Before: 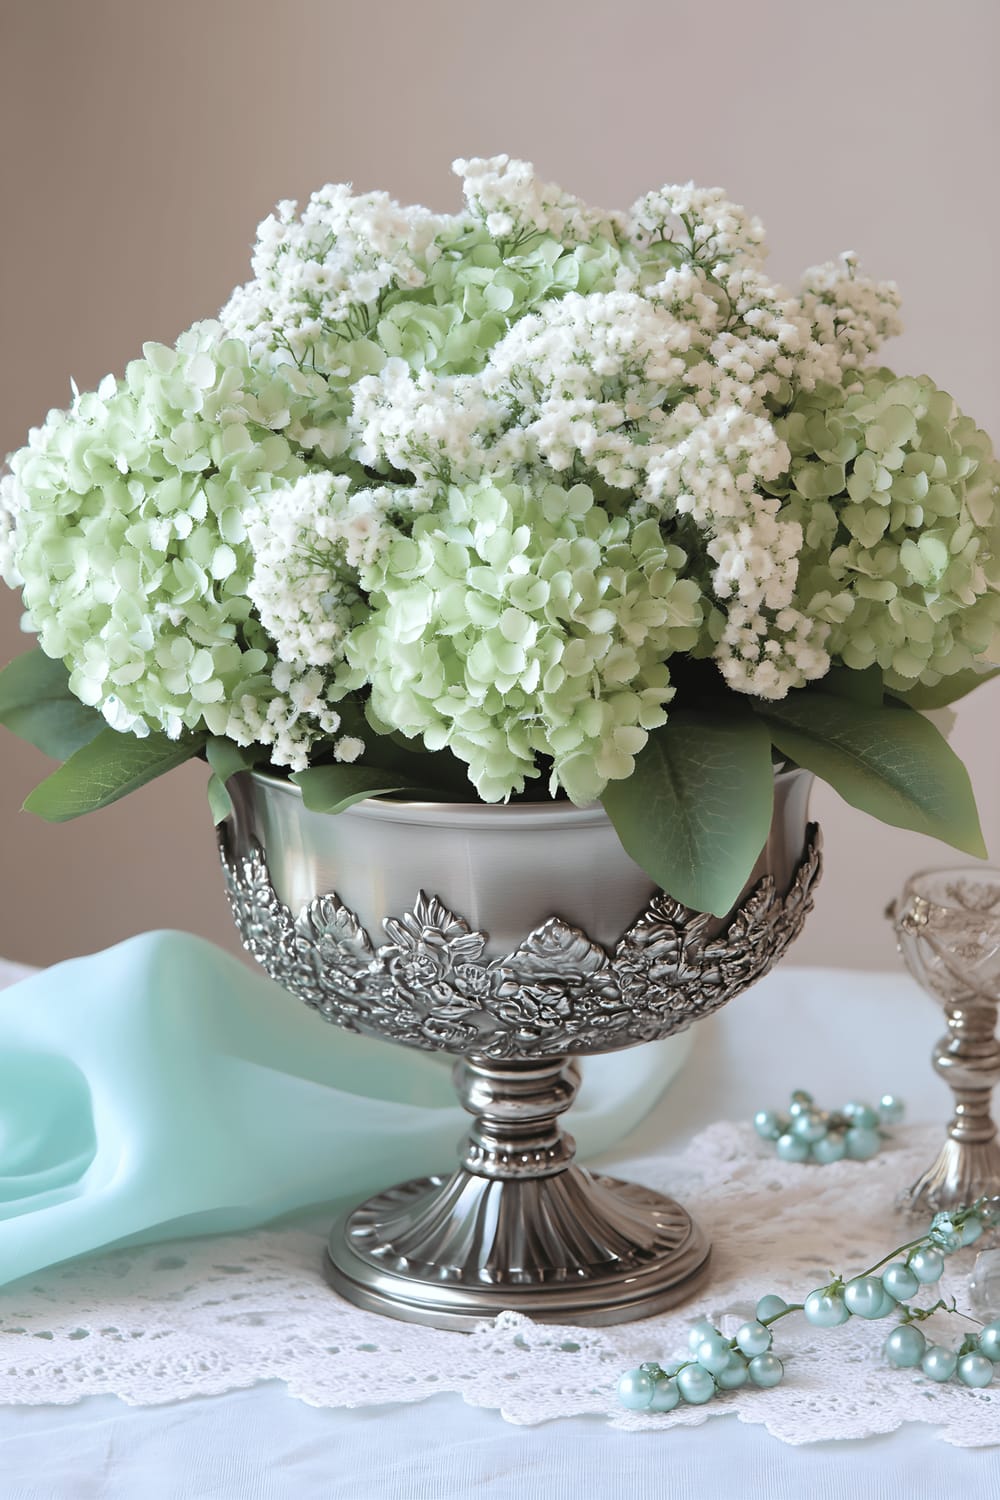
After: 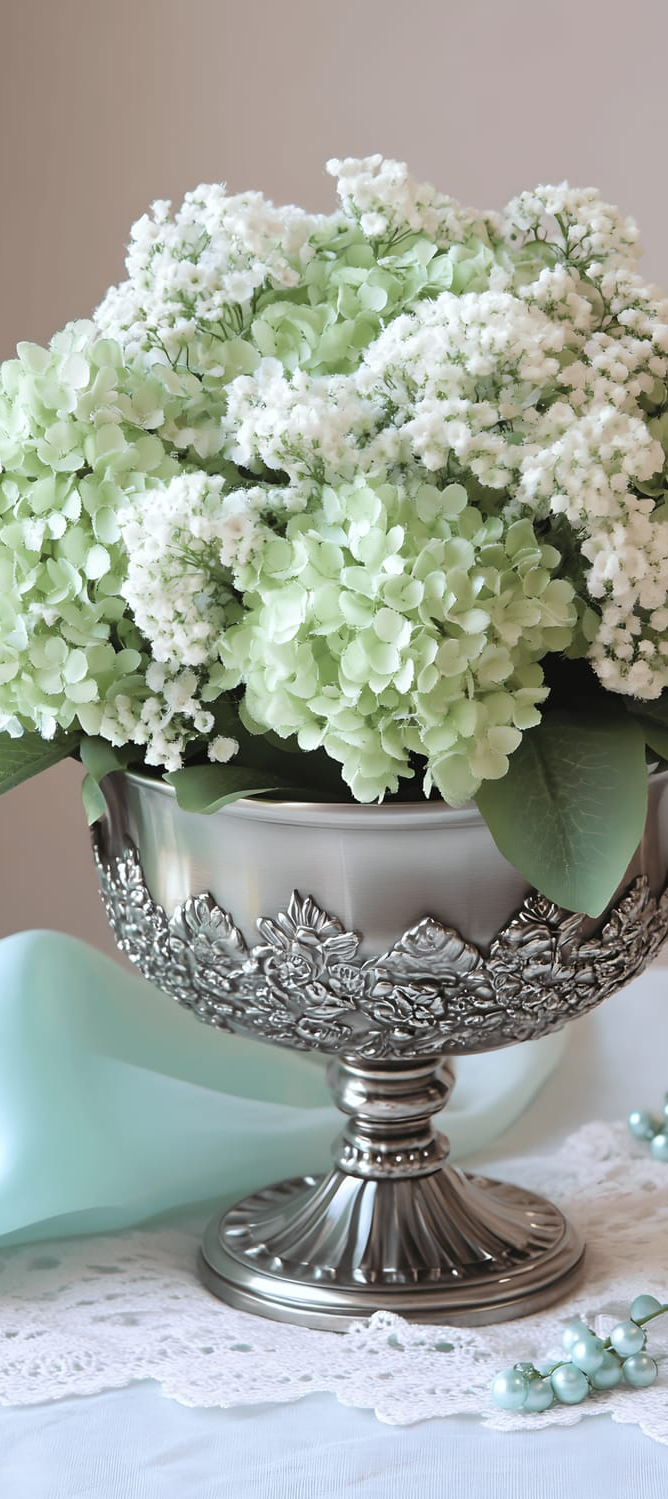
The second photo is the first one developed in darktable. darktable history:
crop and rotate: left 12.7%, right 20.485%
